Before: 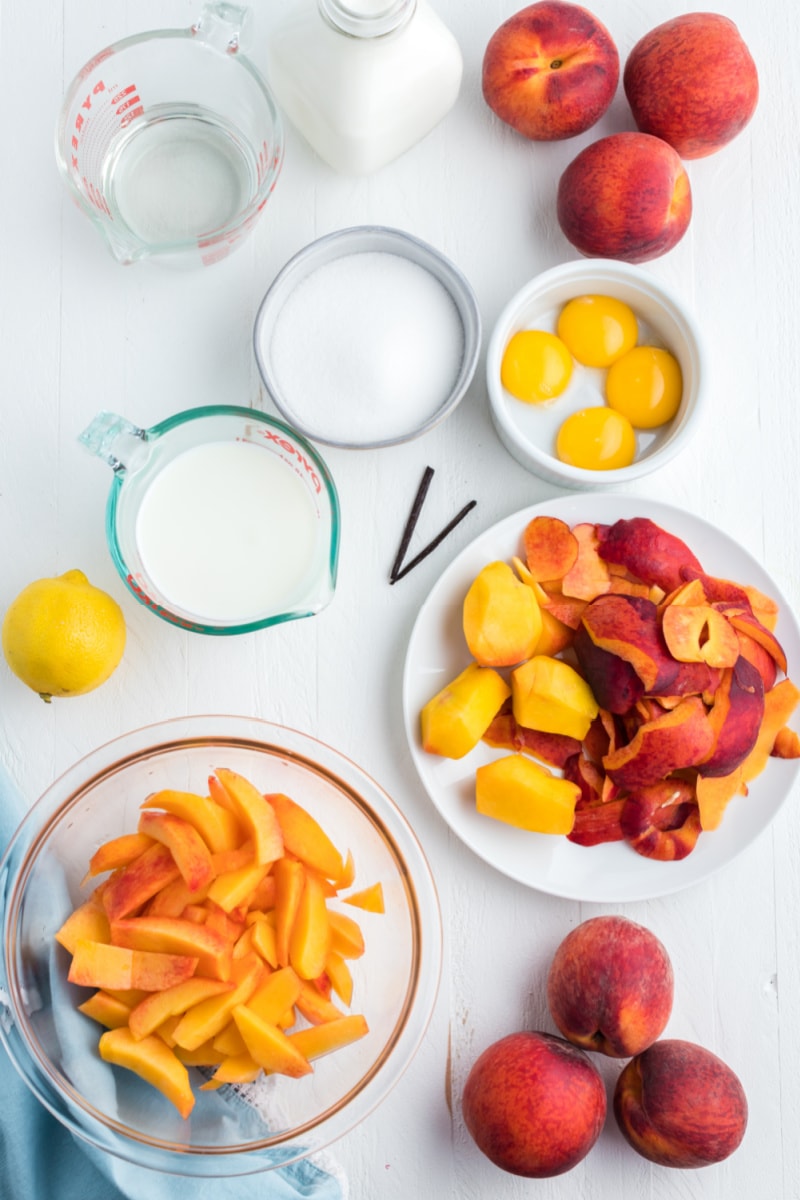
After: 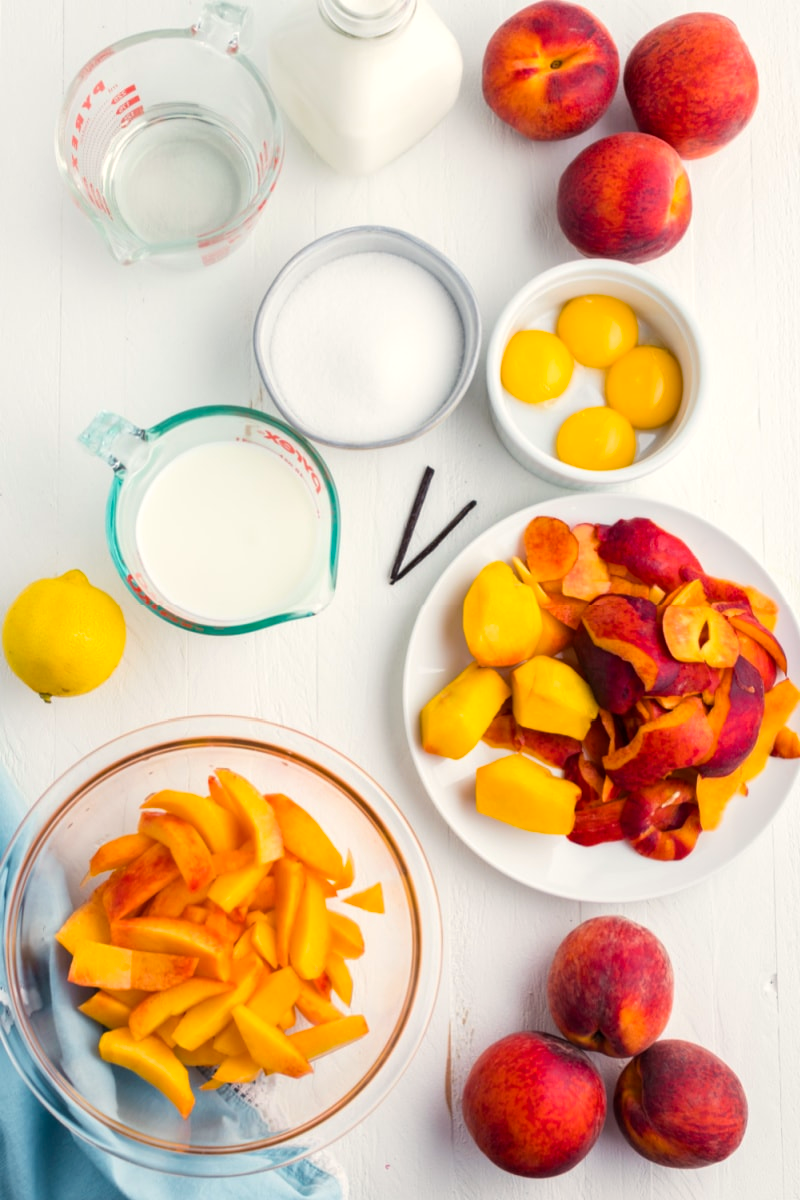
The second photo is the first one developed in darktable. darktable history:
color balance rgb: highlights gain › chroma 2.015%, highlights gain › hue 73.24°, linear chroma grading › global chroma 1.456%, linear chroma grading › mid-tones -1.427%, perceptual saturation grading › global saturation 19.267%, global vibrance 5.621%, contrast 2.756%
